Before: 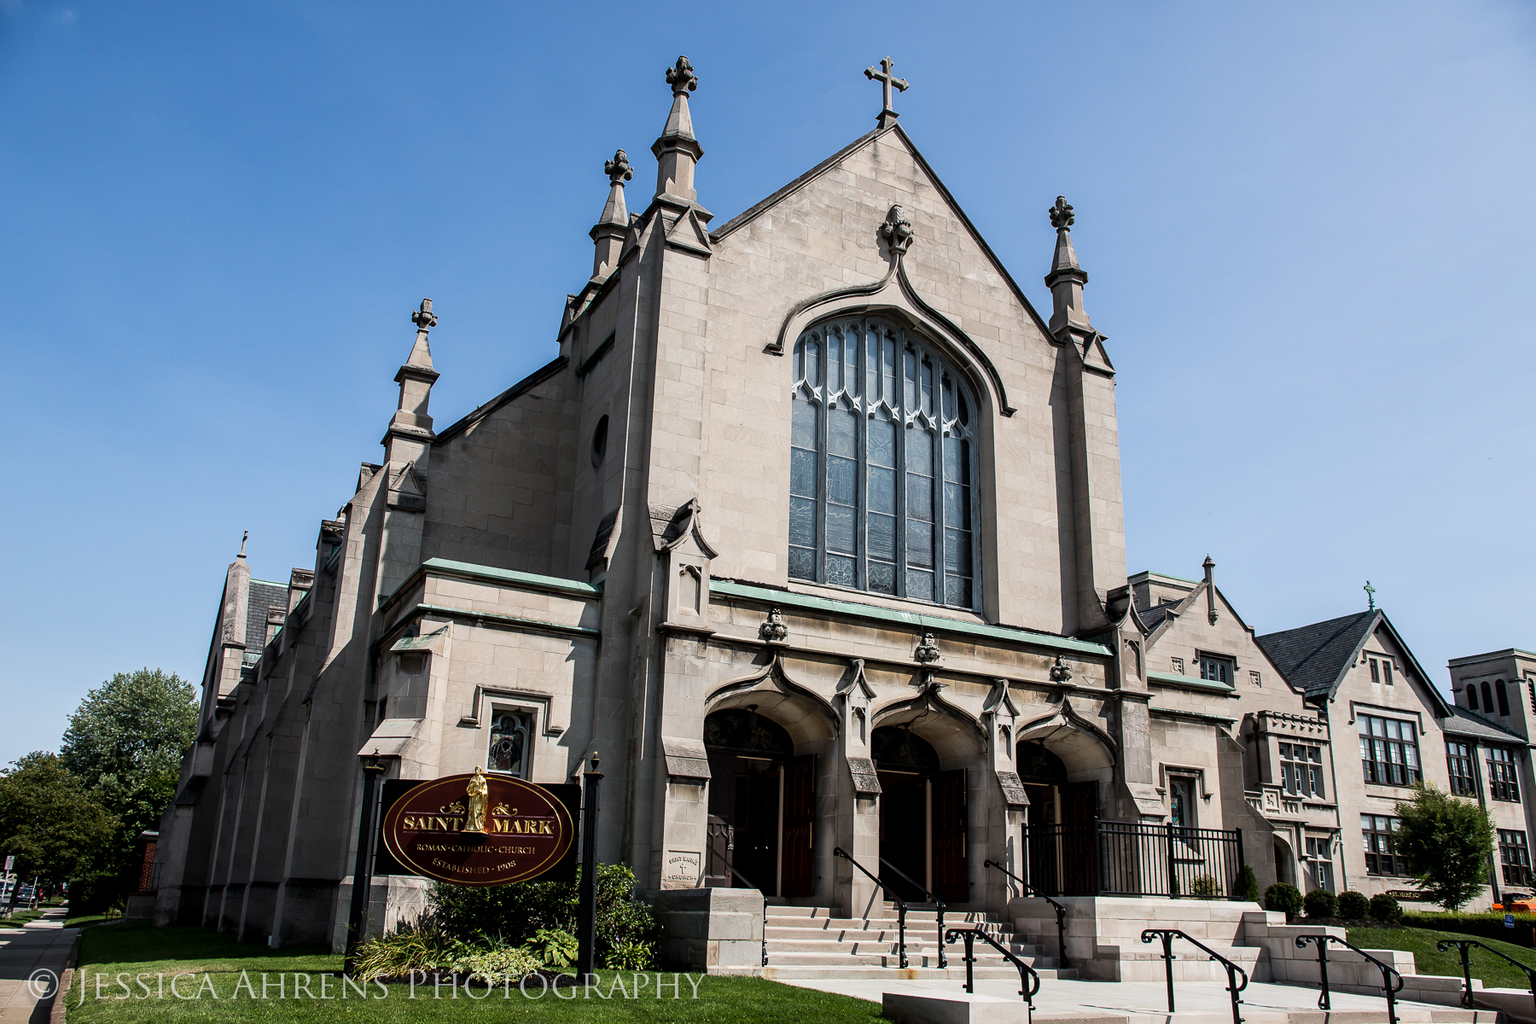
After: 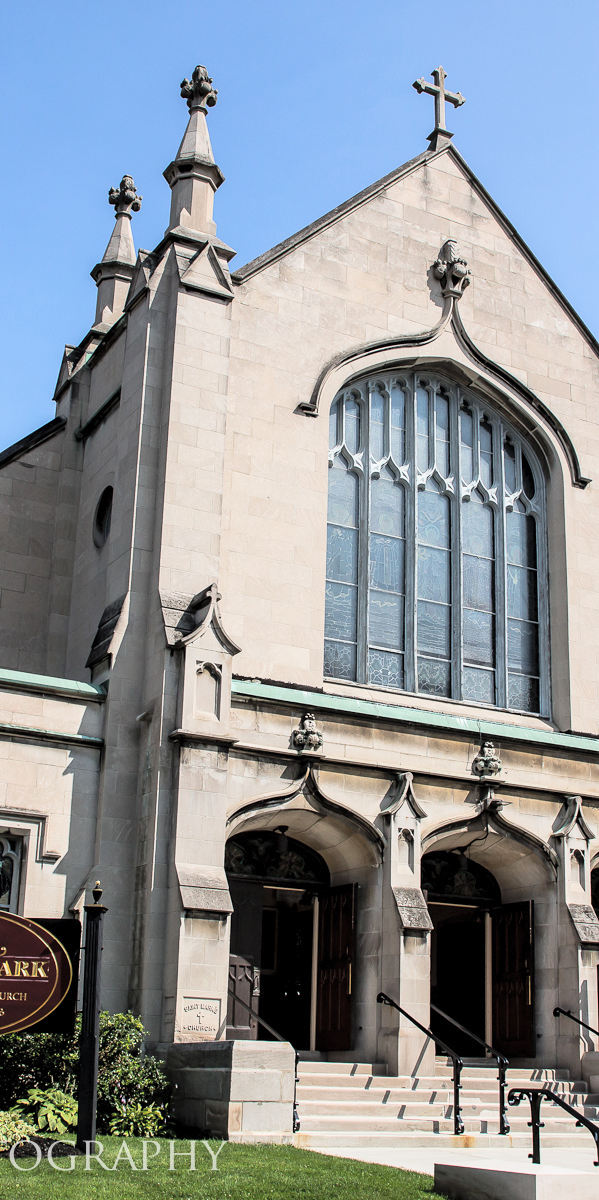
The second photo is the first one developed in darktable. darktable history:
crop: left 33.36%, right 33.36%
global tonemap: drago (0.7, 100)
